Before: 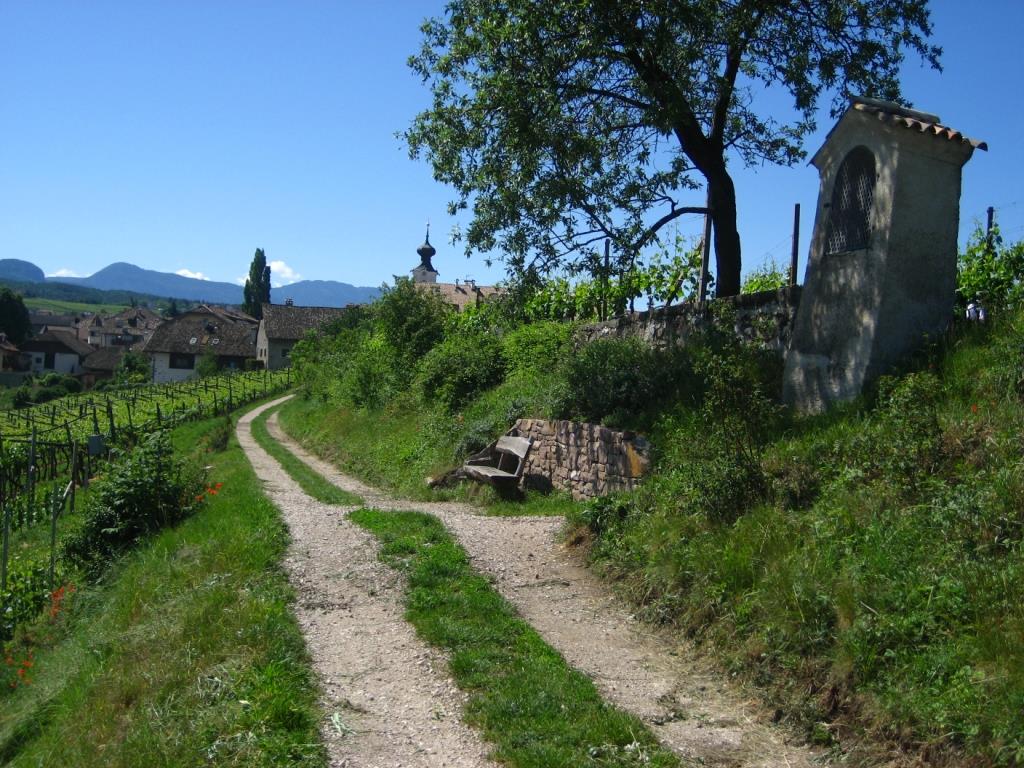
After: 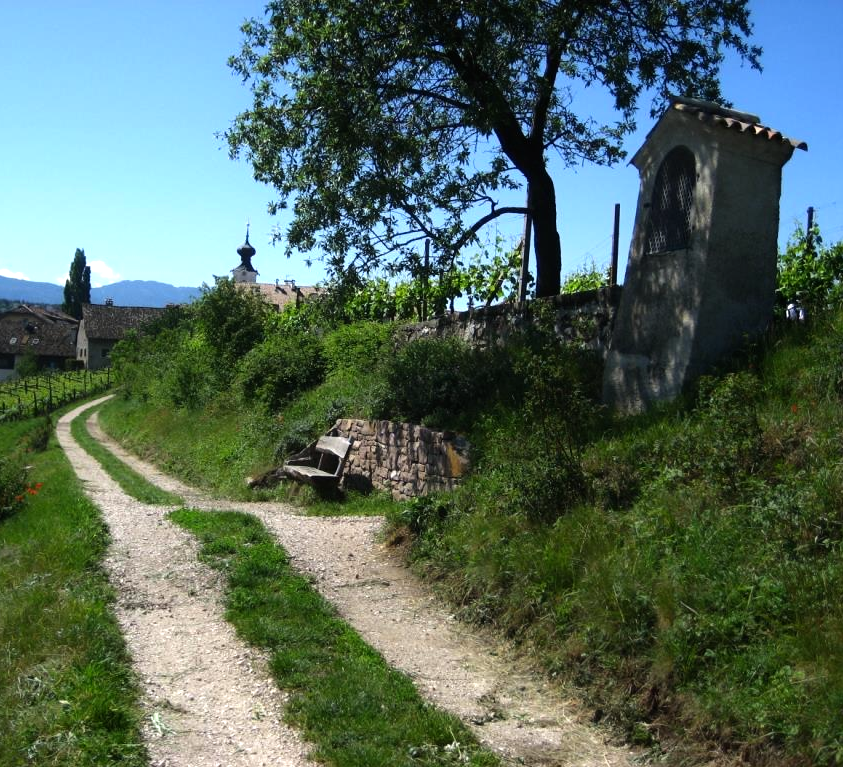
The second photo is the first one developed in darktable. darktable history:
crop: left 17.579%, bottom 0.043%
tone equalizer: -8 EV -0.775 EV, -7 EV -0.667 EV, -6 EV -0.62 EV, -5 EV -0.376 EV, -3 EV 0.396 EV, -2 EV 0.6 EV, -1 EV 0.683 EV, +0 EV 0.768 EV, smoothing diameter 2.17%, edges refinement/feathering 17.54, mask exposure compensation -1.57 EV, filter diffusion 5
